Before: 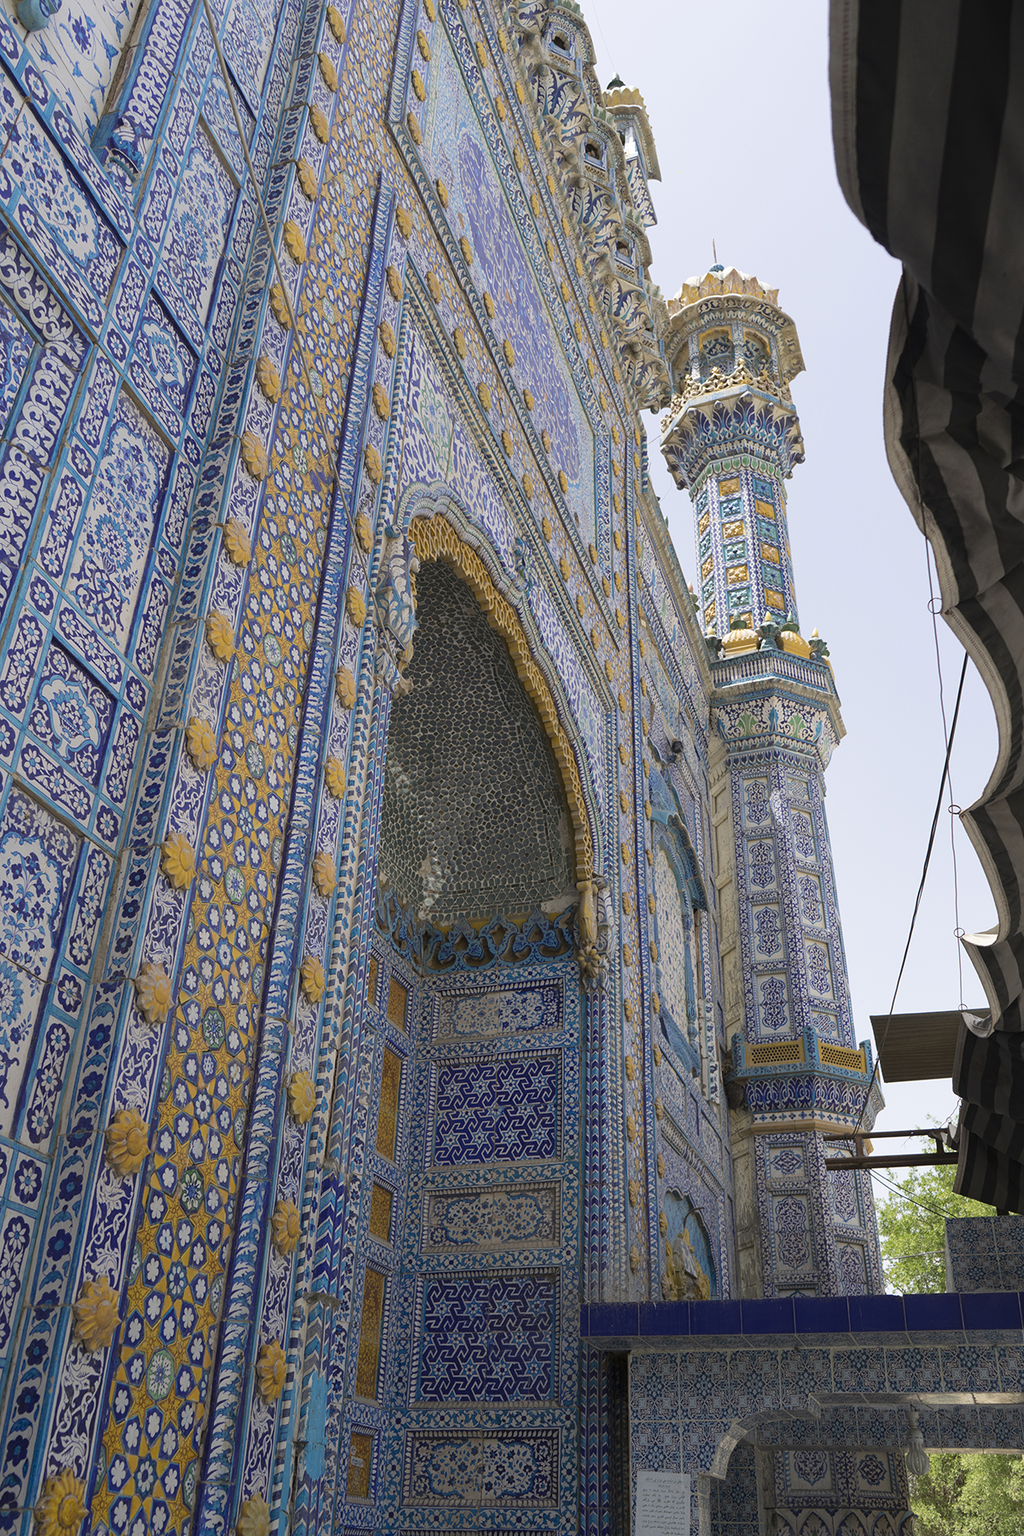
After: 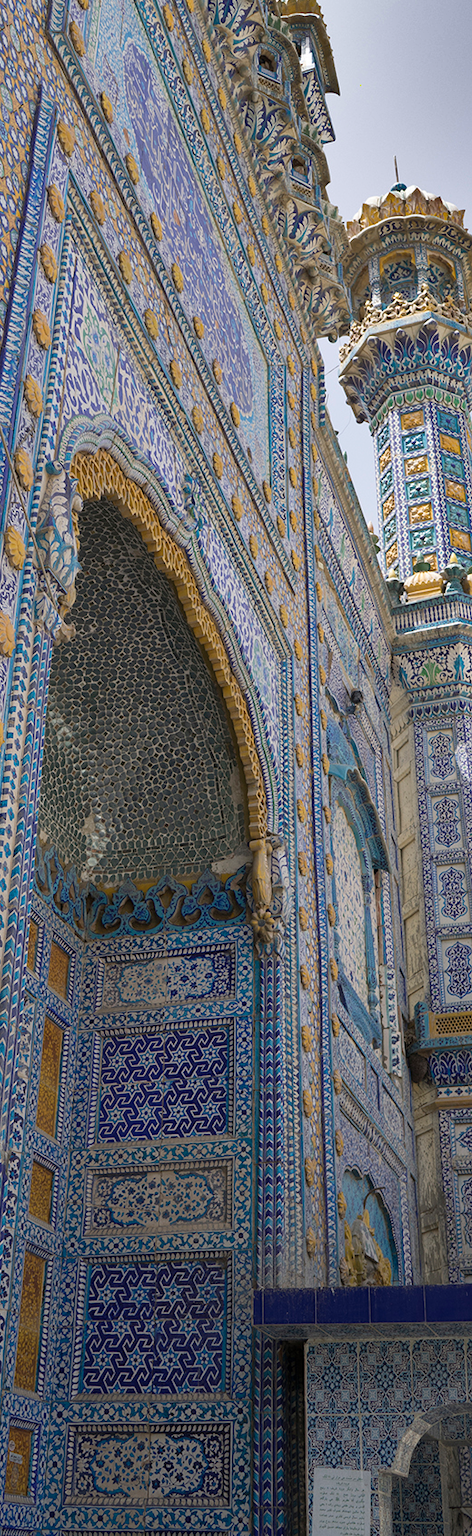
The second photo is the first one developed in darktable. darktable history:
crop: left 33.452%, top 6.025%, right 23.155%
shadows and highlights: shadows 20.91, highlights -82.73, soften with gaussian
